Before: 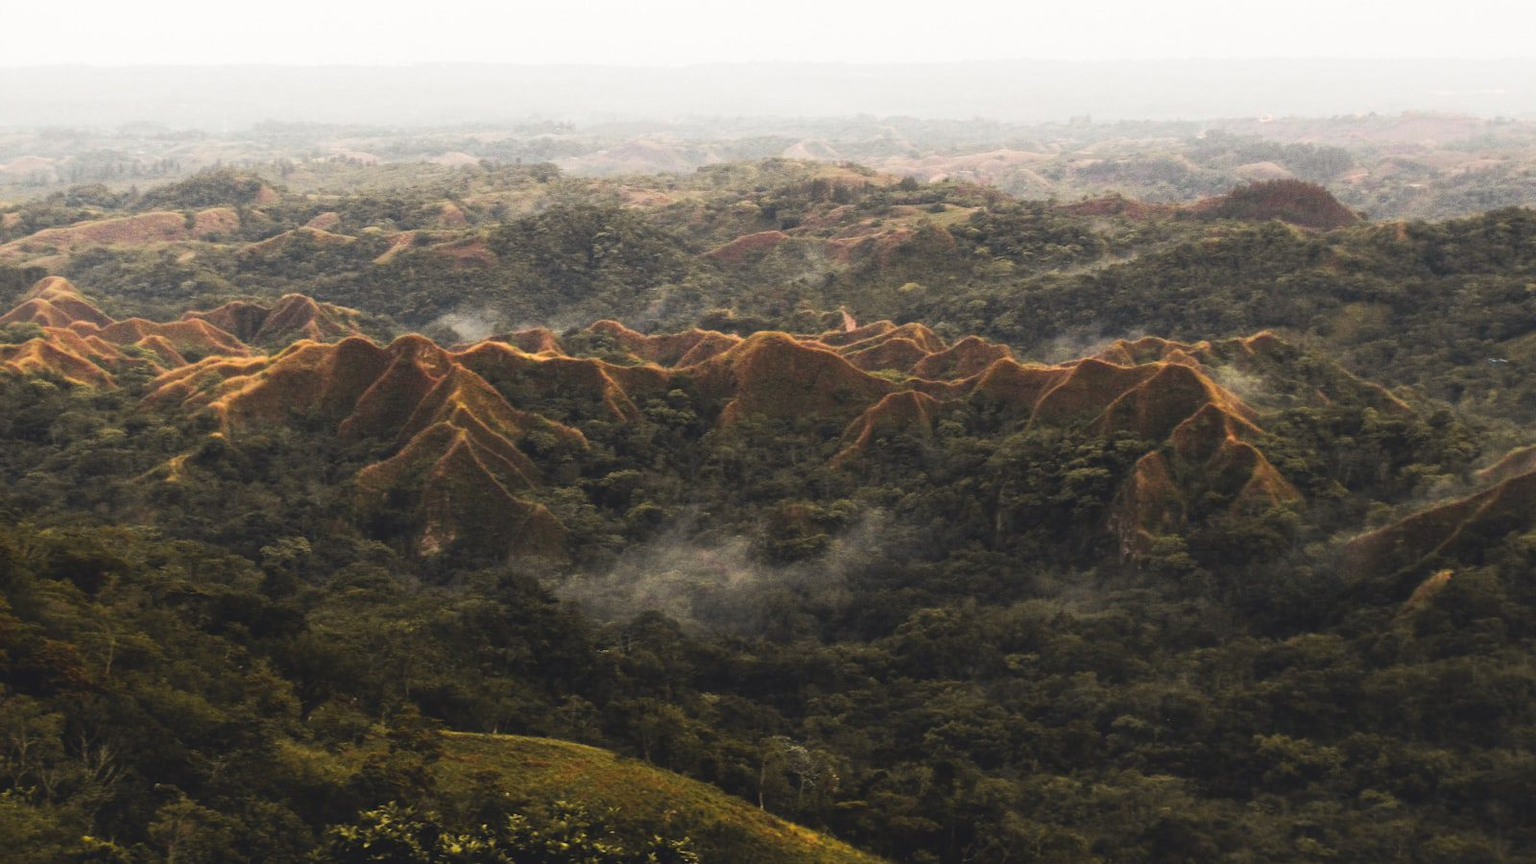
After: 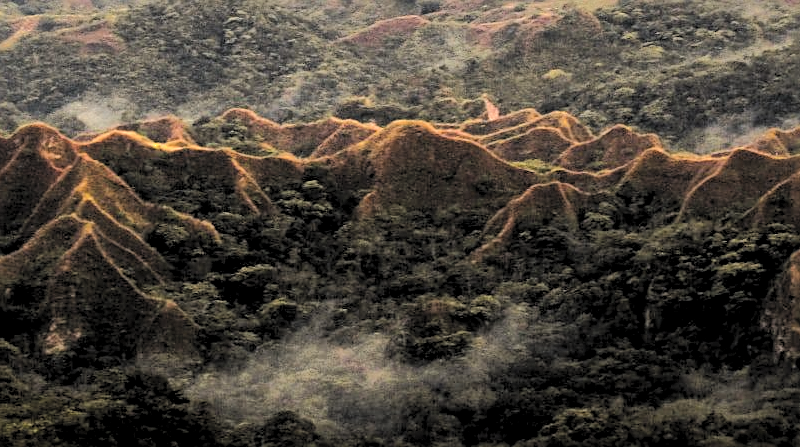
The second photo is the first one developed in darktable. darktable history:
exposure: black level correction 0, exposure 0.301 EV, compensate highlight preservation false
crop: left 24.578%, top 25.084%, right 25.377%, bottom 25.148%
filmic rgb: black relative exposure -7.65 EV, white relative exposure 4.56 EV, hardness 3.61
shadows and highlights: shadows 39.33, highlights -60.04
contrast brightness saturation: contrast 0.202, brightness 0.145, saturation 0.139
sharpen: amount 0.494
levels: mode automatic, black 8.55%, levels [0.016, 0.492, 0.969]
